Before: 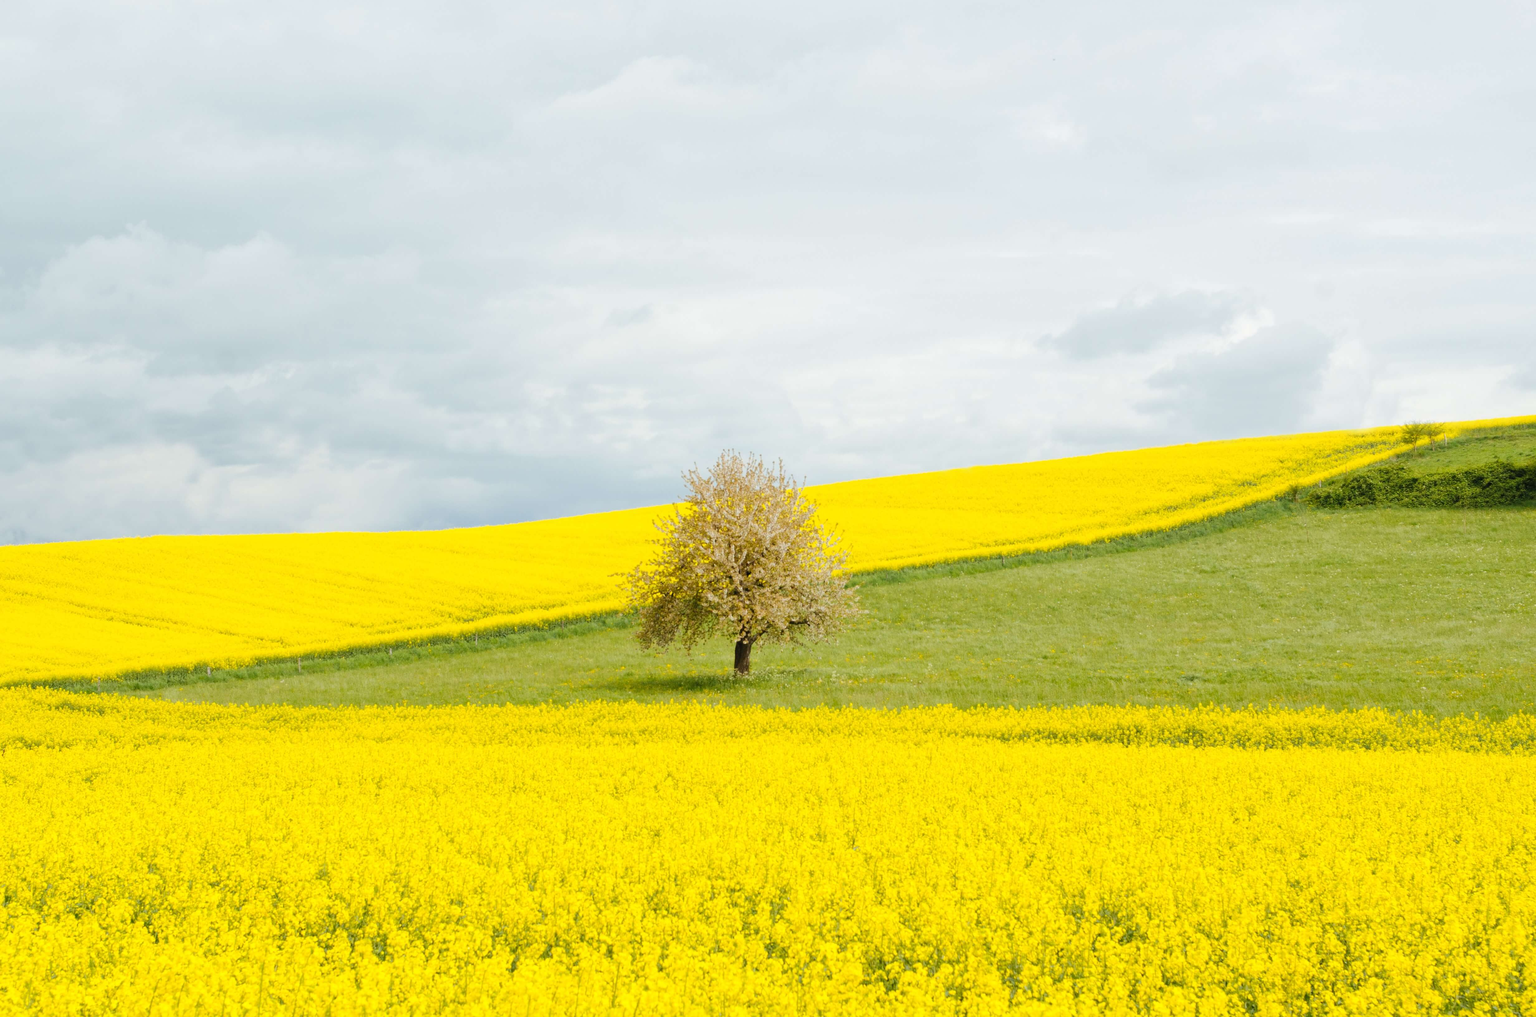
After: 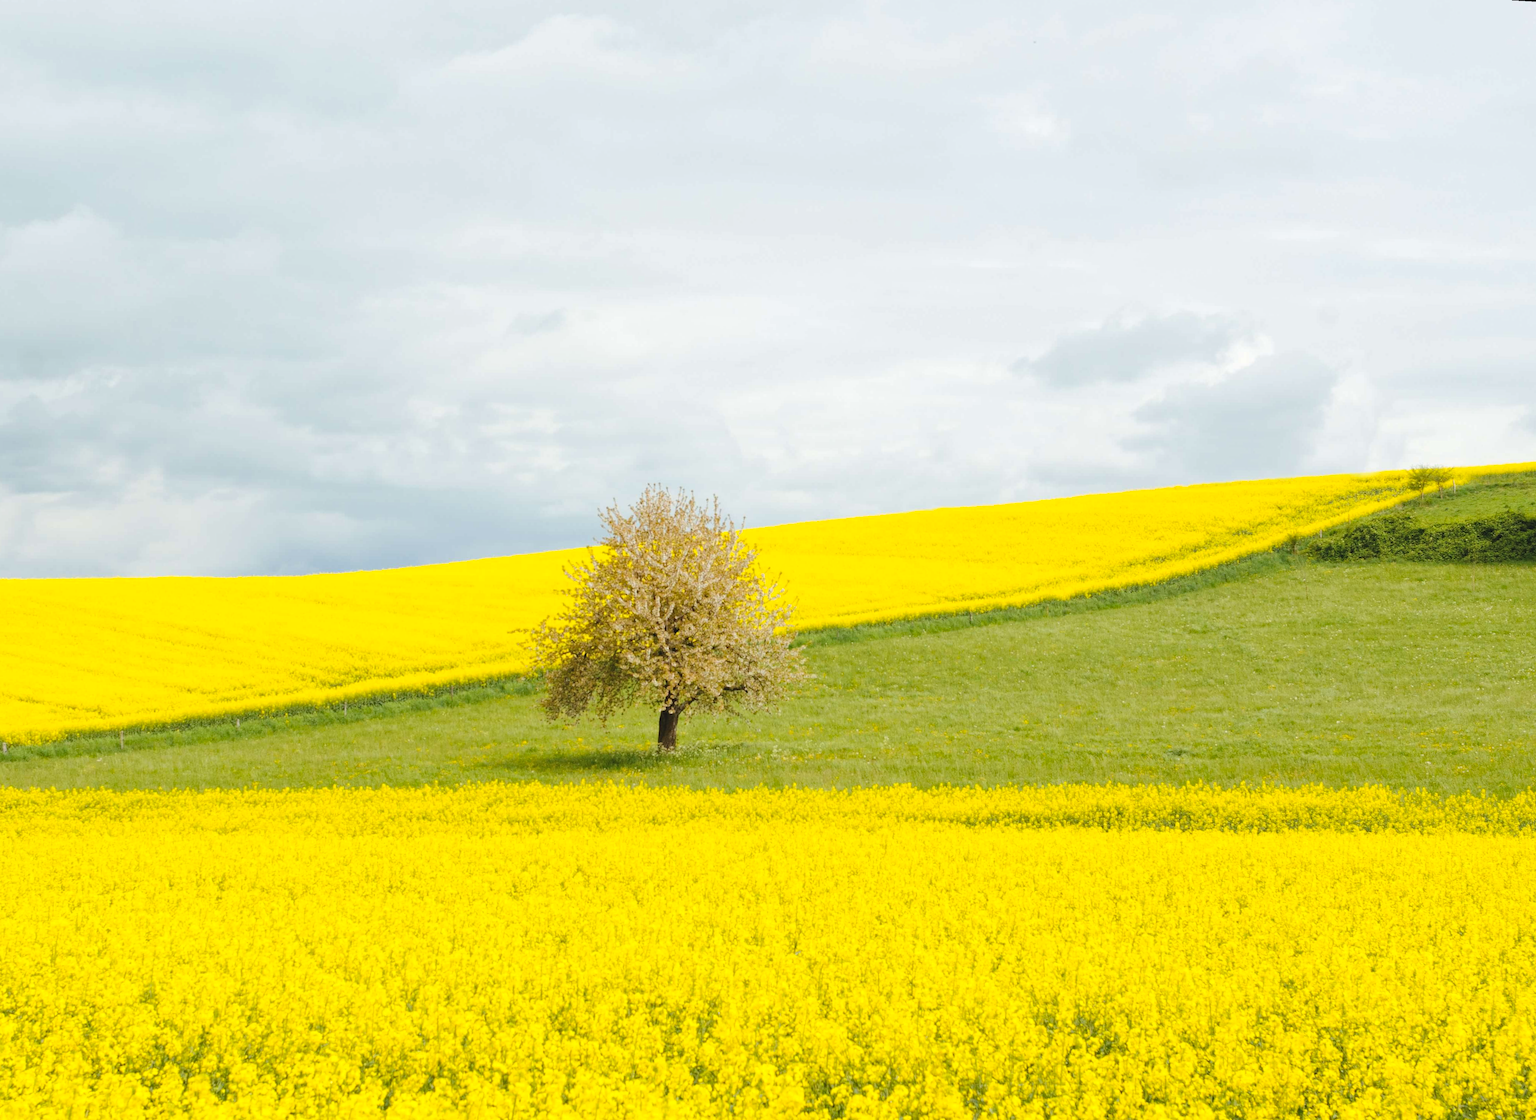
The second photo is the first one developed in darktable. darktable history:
haze removal: strength 0.29, distance 0.25, compatibility mode true, adaptive false
rotate and perspective: rotation 0.679°, lens shift (horizontal) 0.136, crop left 0.009, crop right 0.991, crop top 0.078, crop bottom 0.95
exposure: black level correction -0.005, exposure 0.054 EV, compensate highlight preservation false
crop and rotate: left 14.584%
